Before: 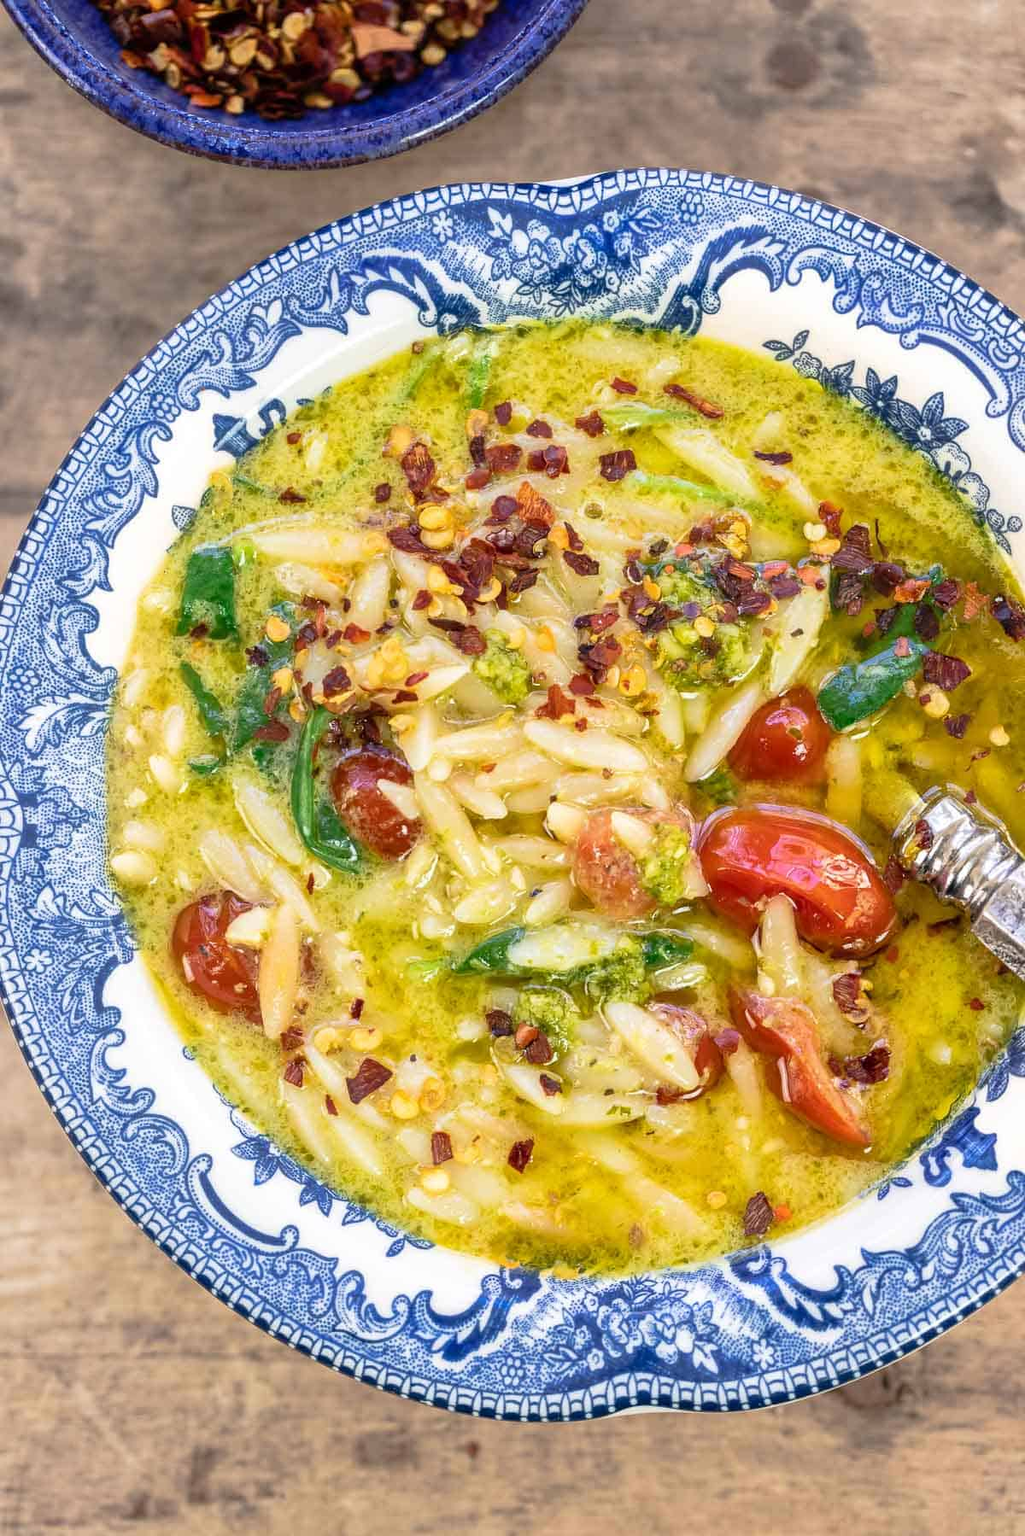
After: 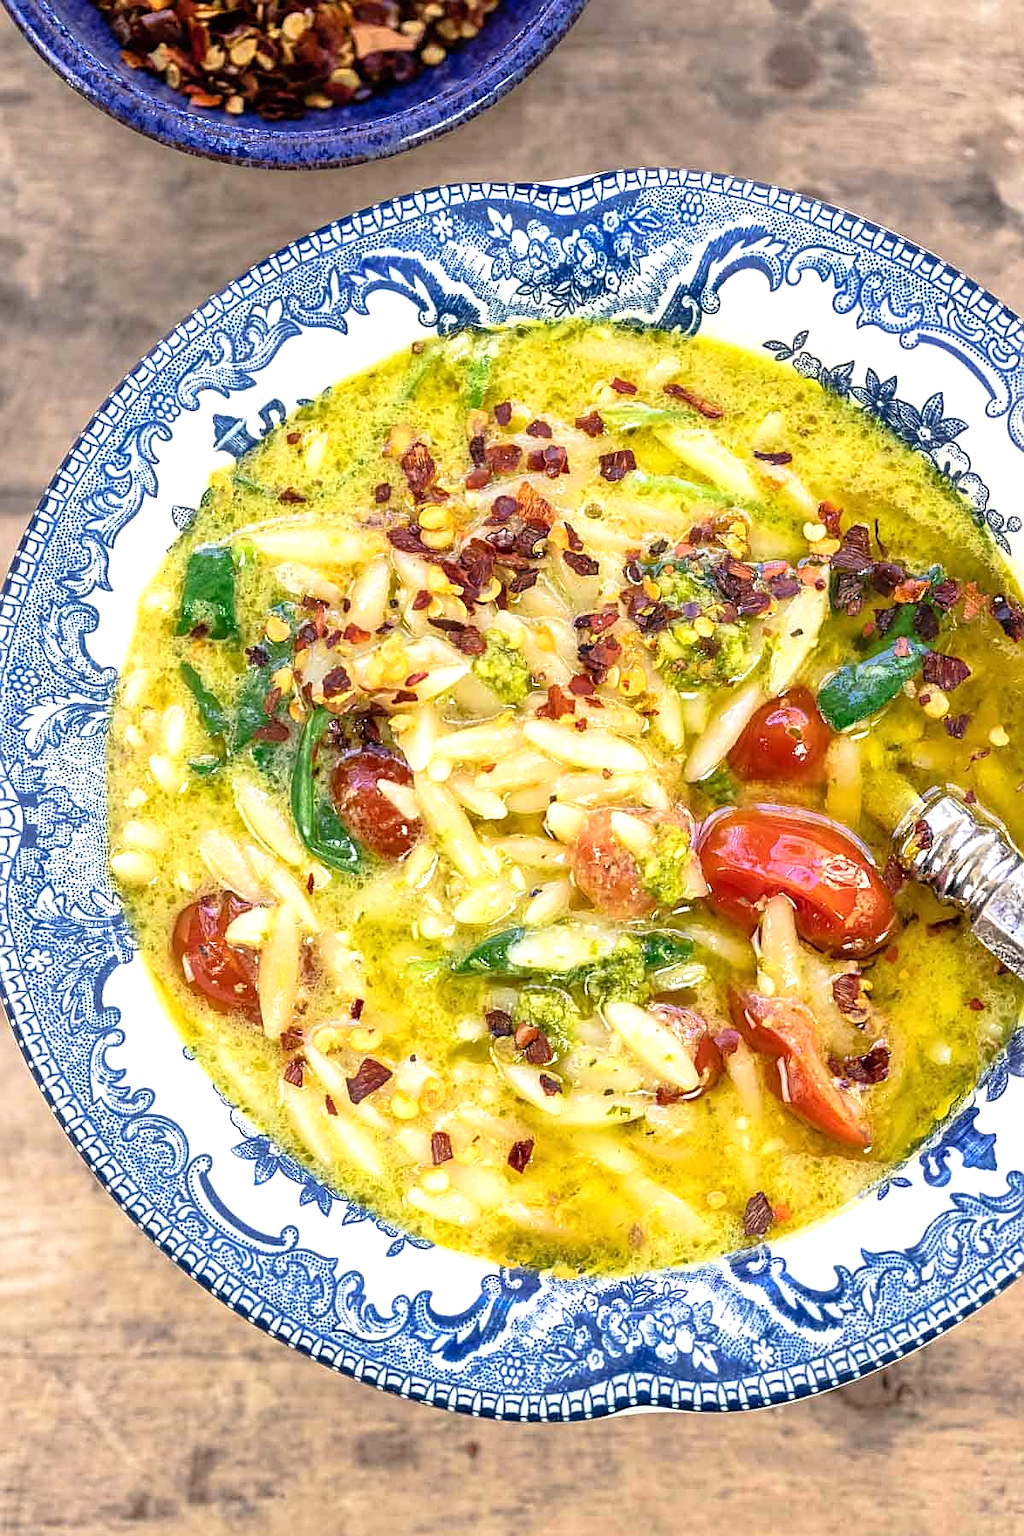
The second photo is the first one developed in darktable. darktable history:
tone equalizer: -8 EV -0.453 EV, -7 EV -0.421 EV, -6 EV -0.364 EV, -5 EV -0.26 EV, -3 EV 0.234 EV, -2 EV 0.318 EV, -1 EV 0.395 EV, +0 EV 0.445 EV, mask exposure compensation -0.493 EV
sharpen: on, module defaults
